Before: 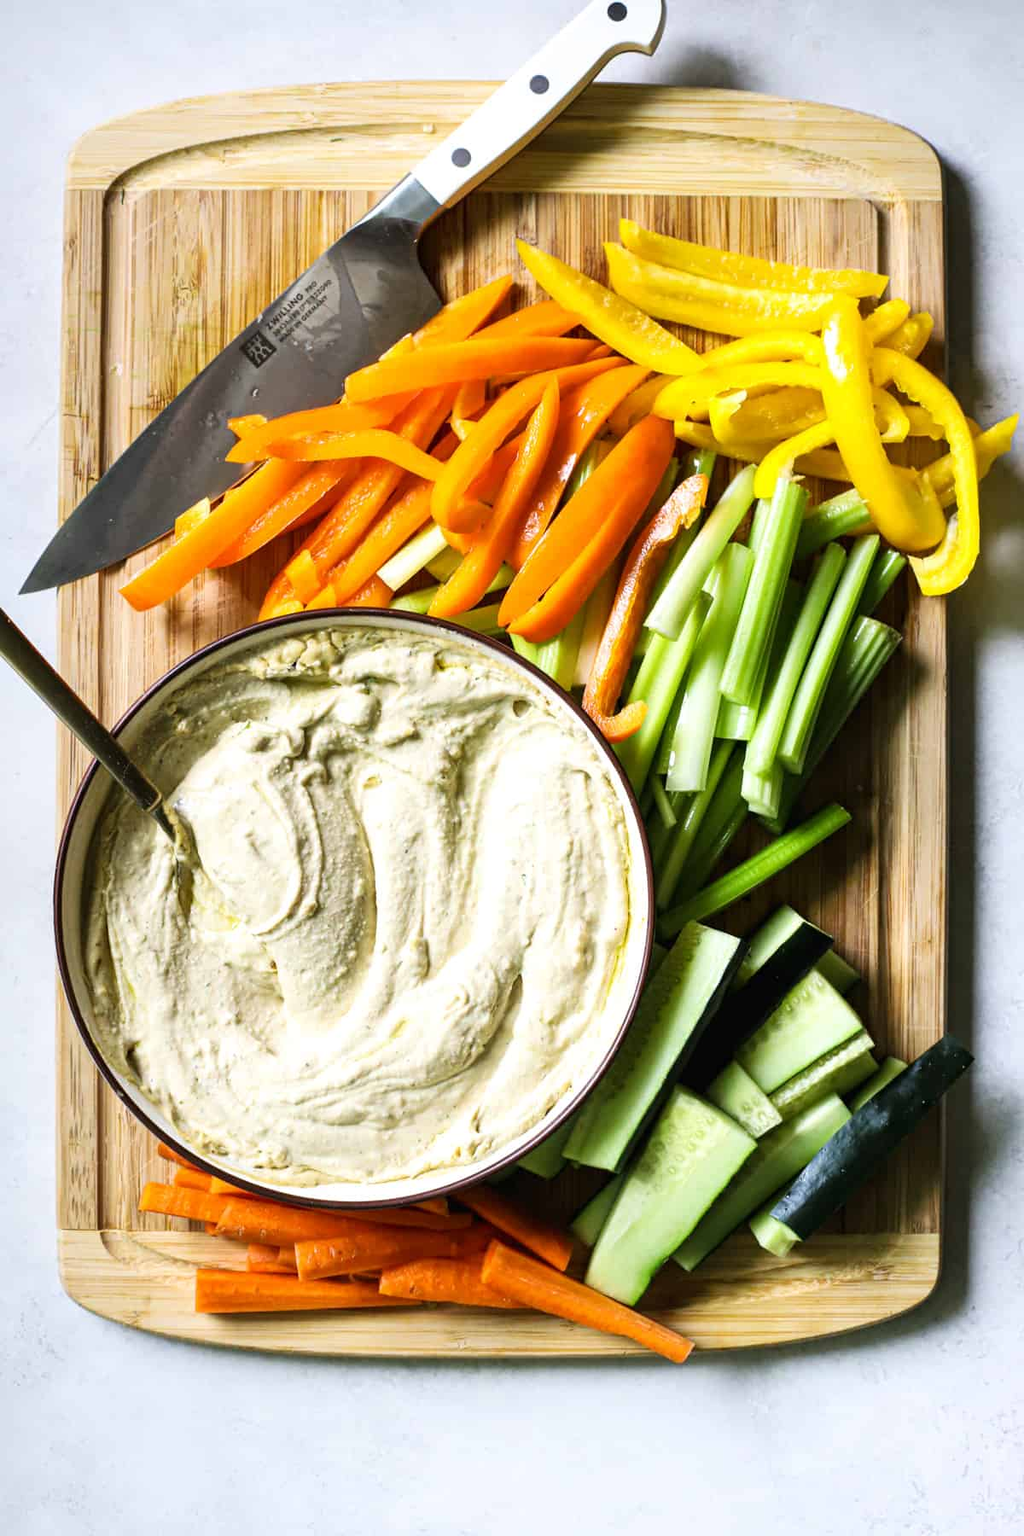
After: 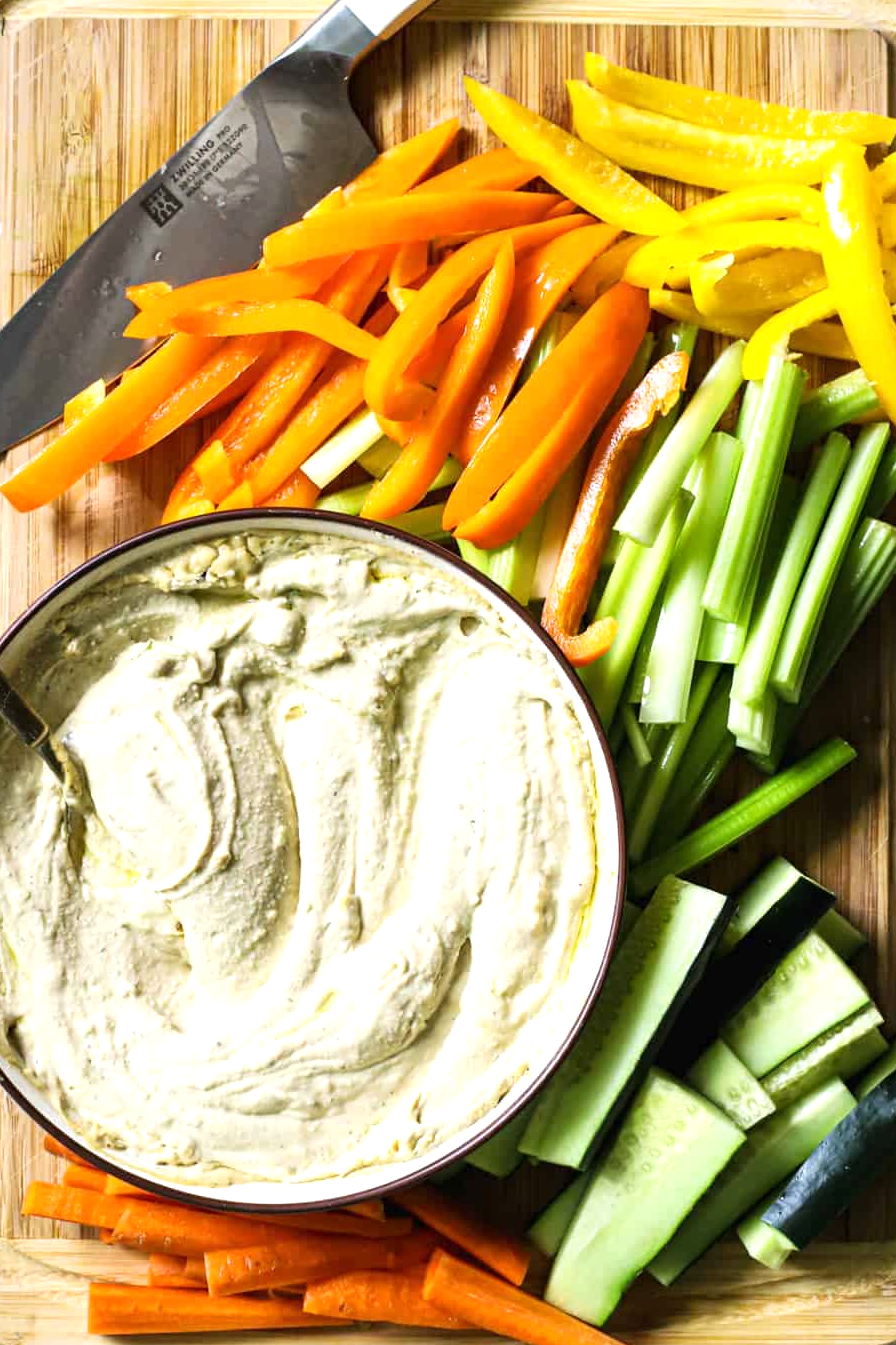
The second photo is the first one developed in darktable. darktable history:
exposure: exposure 0.2 EV, compensate highlight preservation false
crop and rotate: left 11.831%, top 11.346%, right 13.429%, bottom 13.899%
